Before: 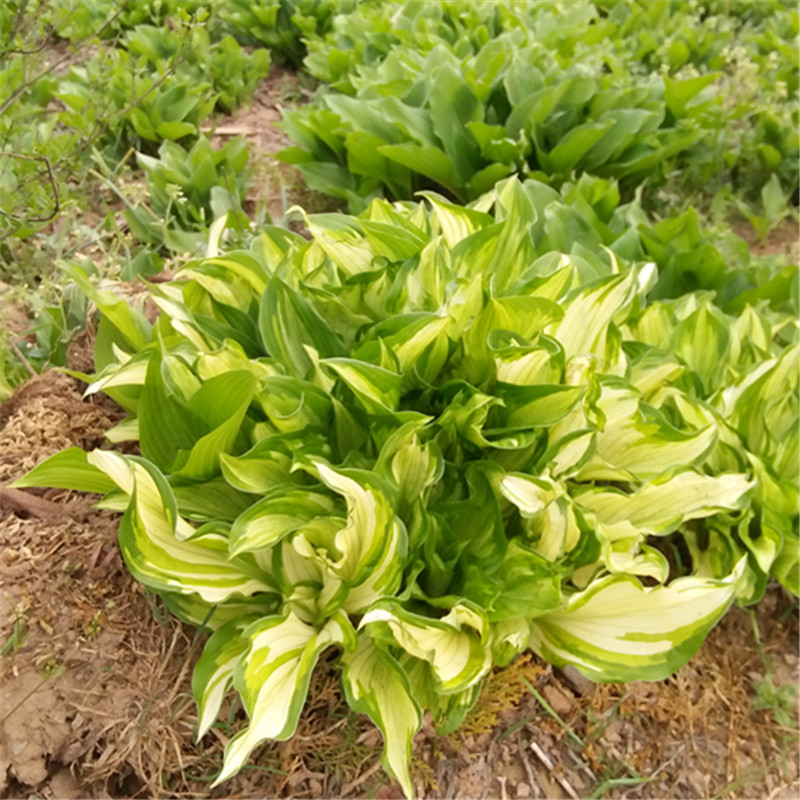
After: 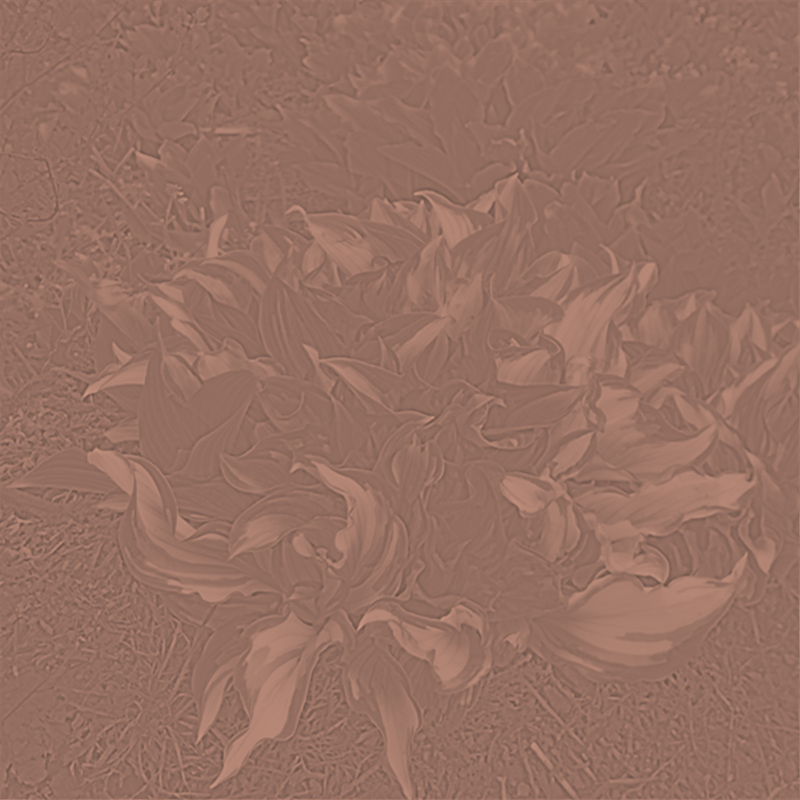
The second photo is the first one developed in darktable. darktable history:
exposure: black level correction -0.002, exposure 1.115 EV, compensate highlight preservation false
tone equalizer: on, module defaults
color correction: highlights a* 40, highlights b* 40, saturation 0.69
highpass: sharpness 5.84%, contrast boost 8.44%
